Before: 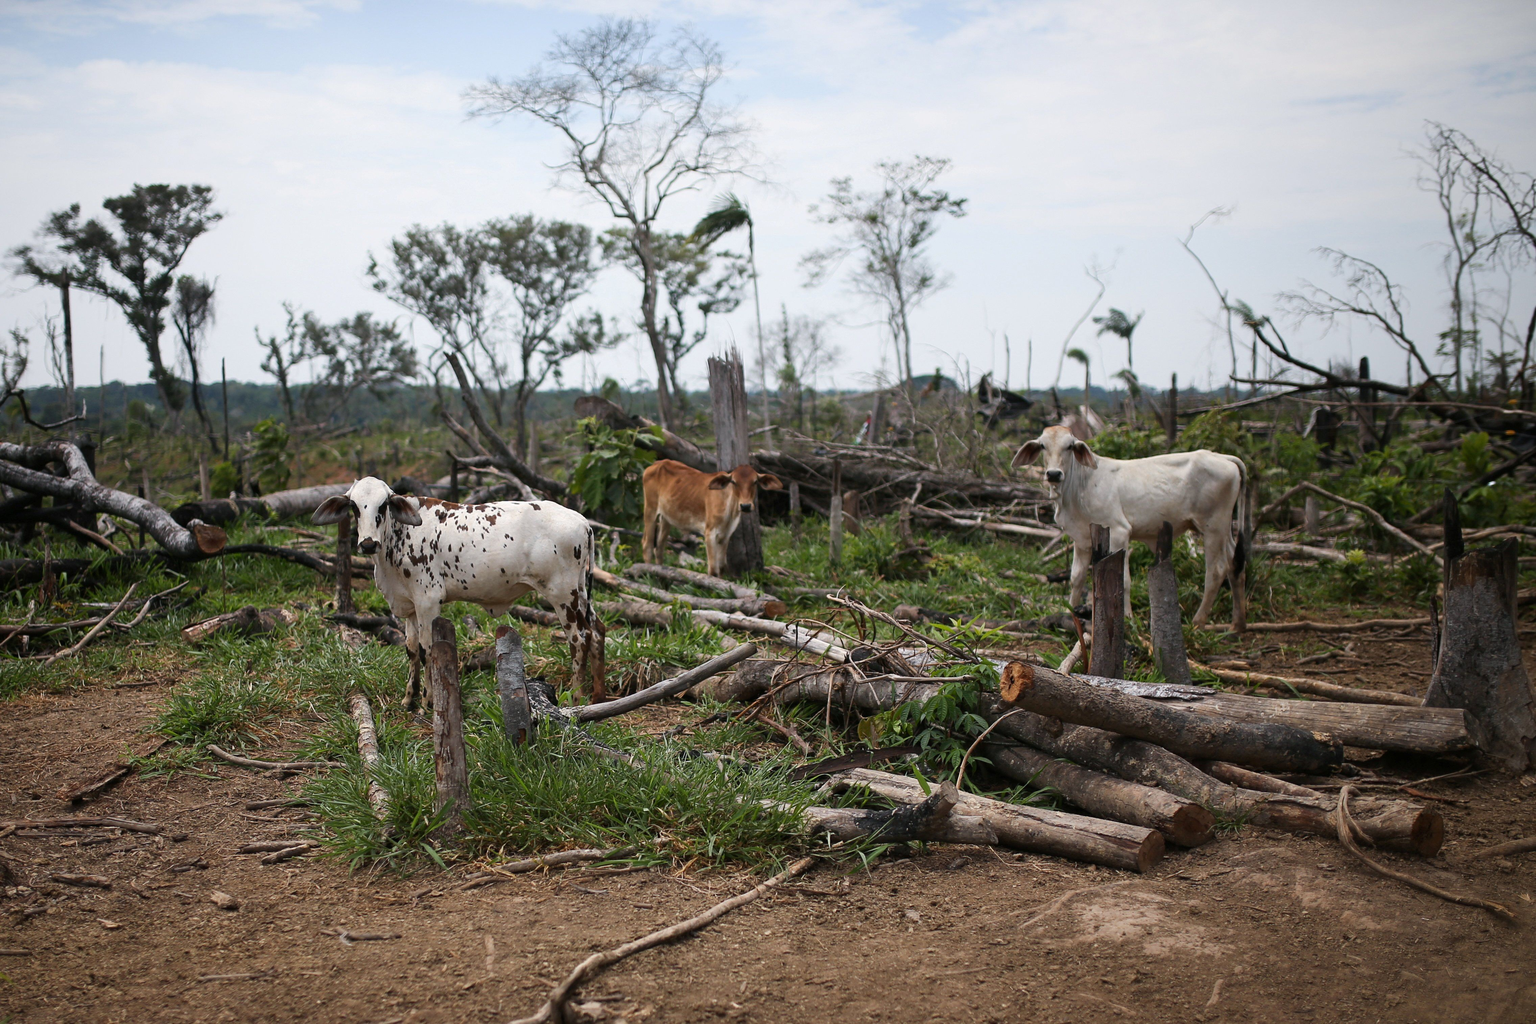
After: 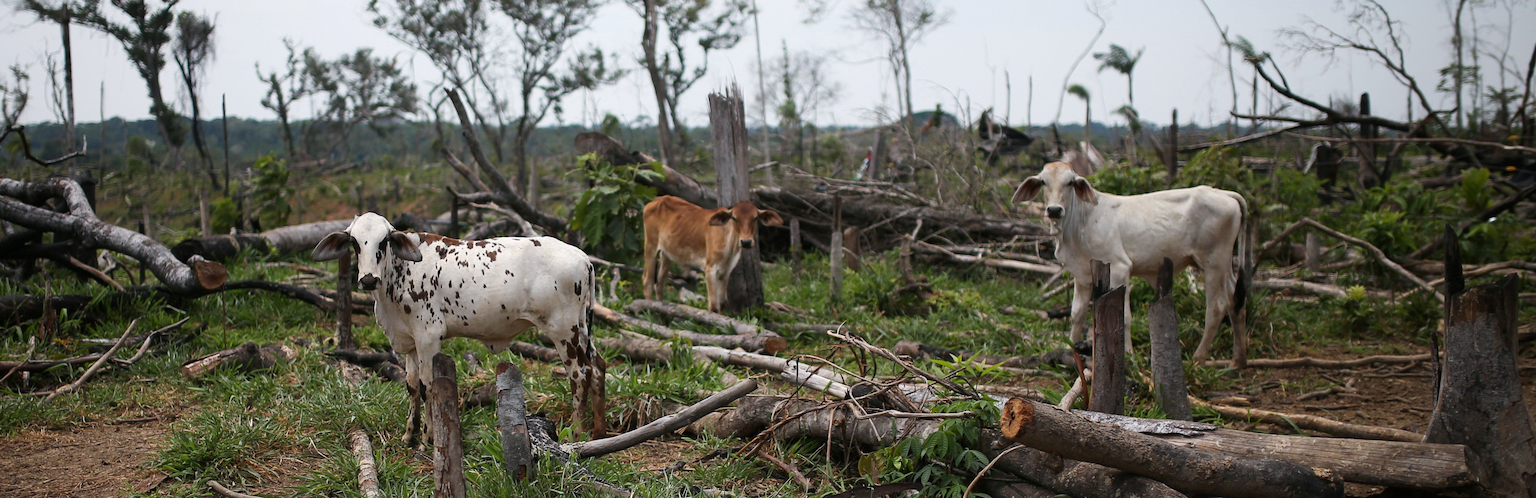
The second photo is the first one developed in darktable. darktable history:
crop and rotate: top 25.866%, bottom 25.43%
